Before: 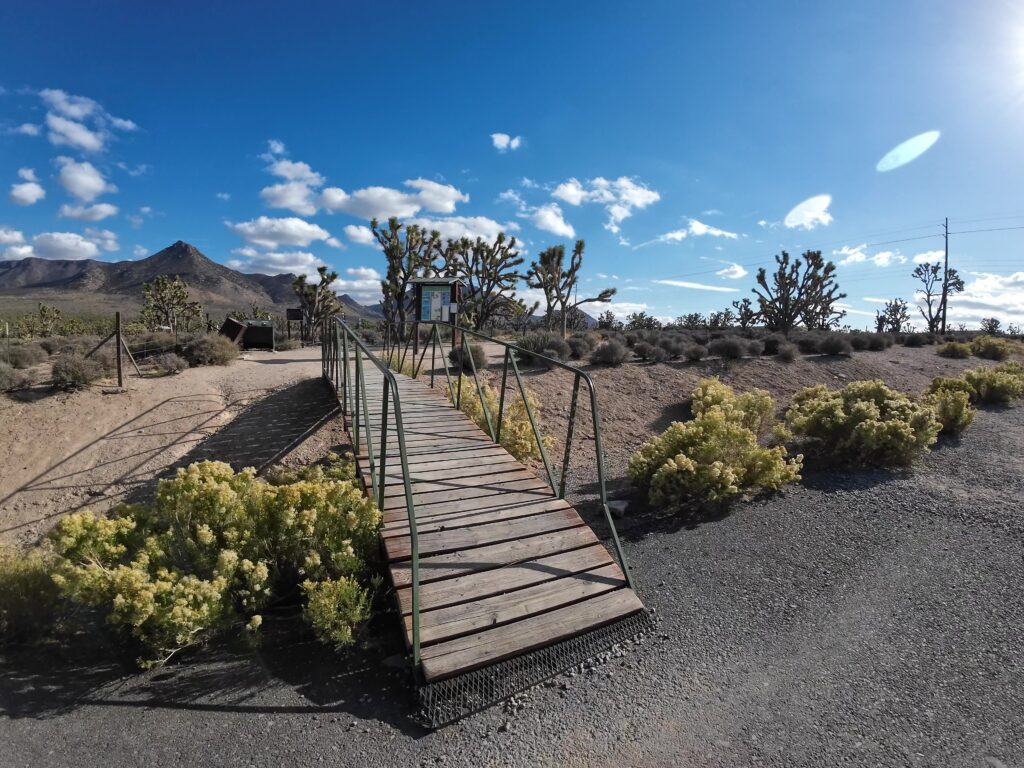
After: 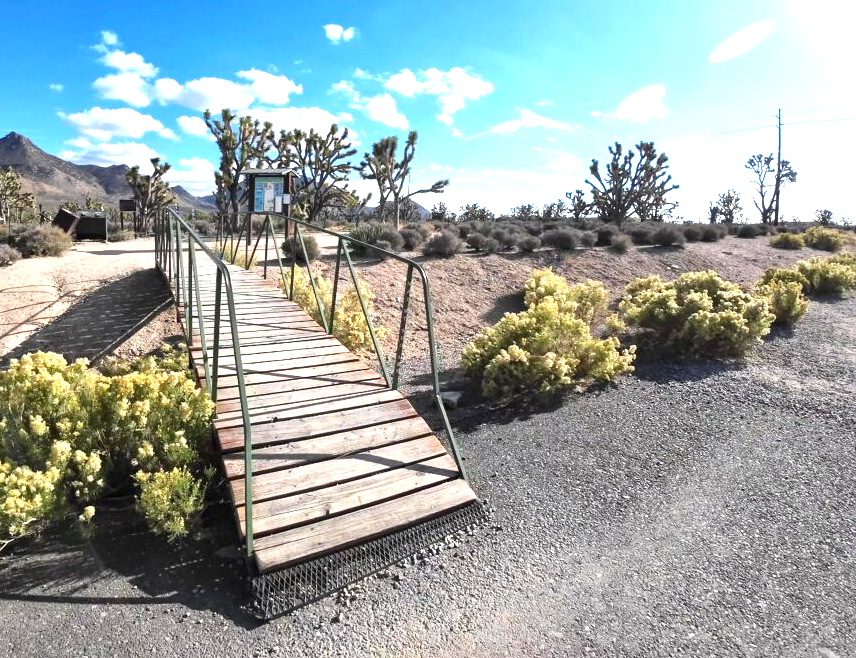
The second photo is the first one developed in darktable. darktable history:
contrast brightness saturation: contrast 0.08, saturation 0.02
exposure: black level correction 0, exposure 1.45 EV, compensate exposure bias true, compensate highlight preservation false
local contrast: mode bilateral grid, contrast 20, coarseness 50, detail 120%, midtone range 0.2
crop: left 16.315%, top 14.246%
